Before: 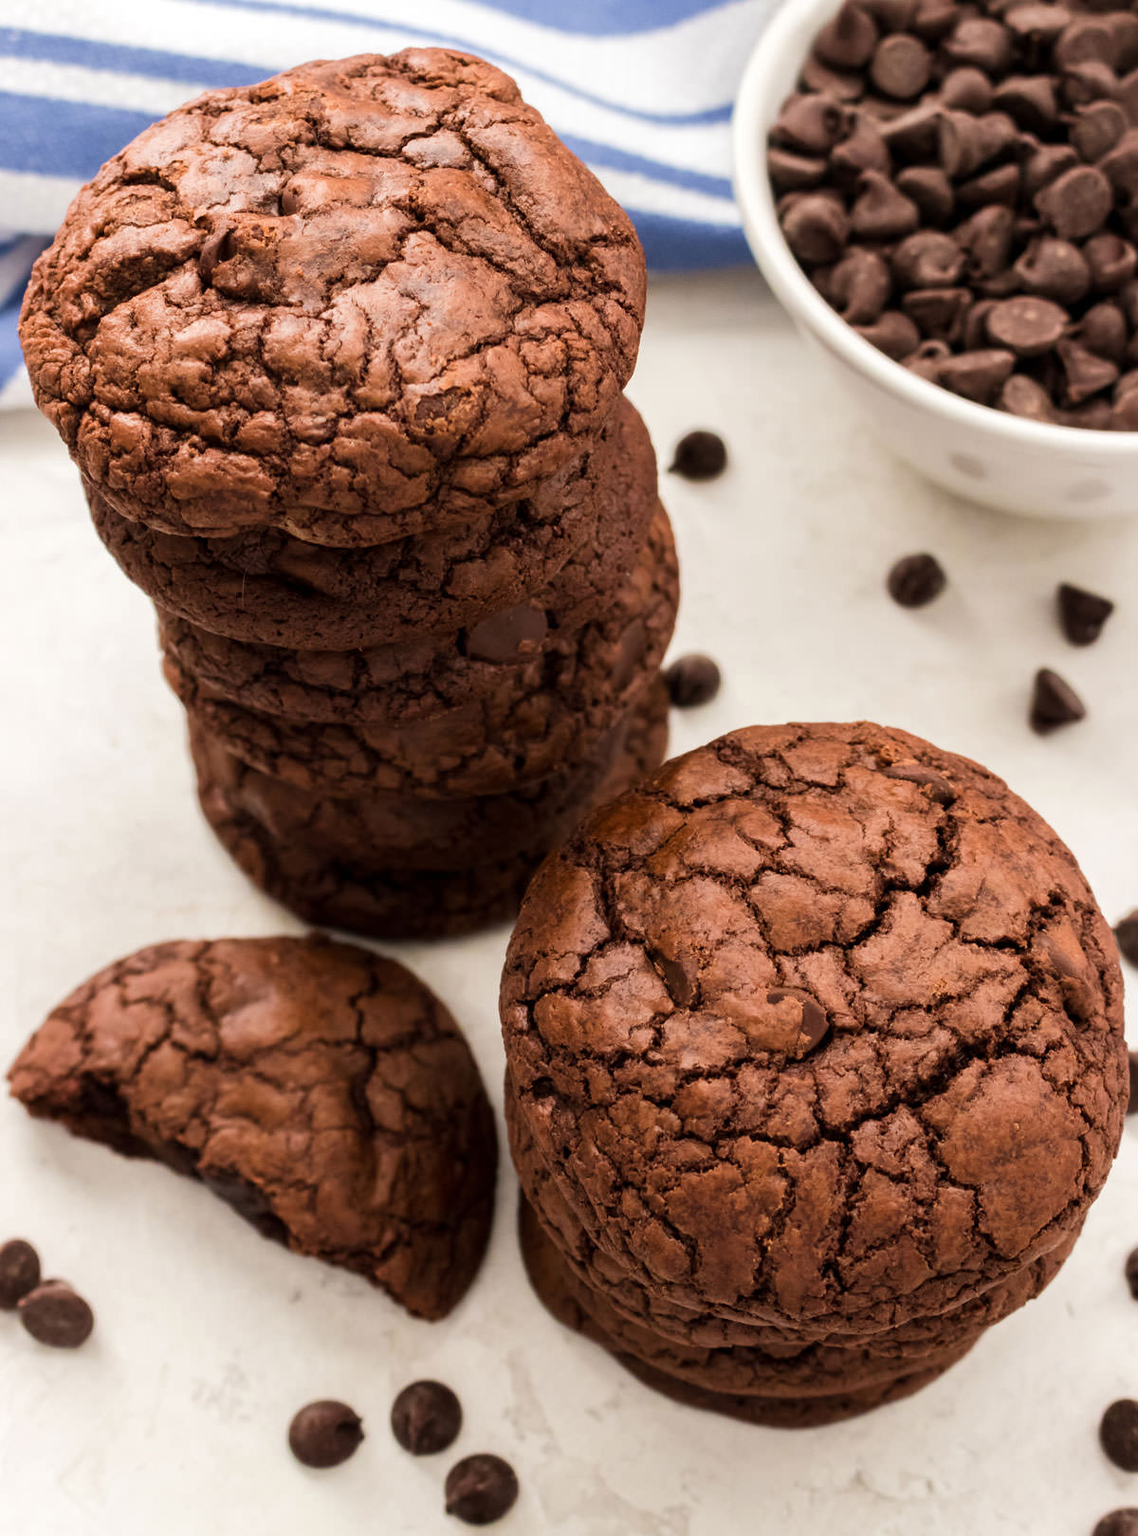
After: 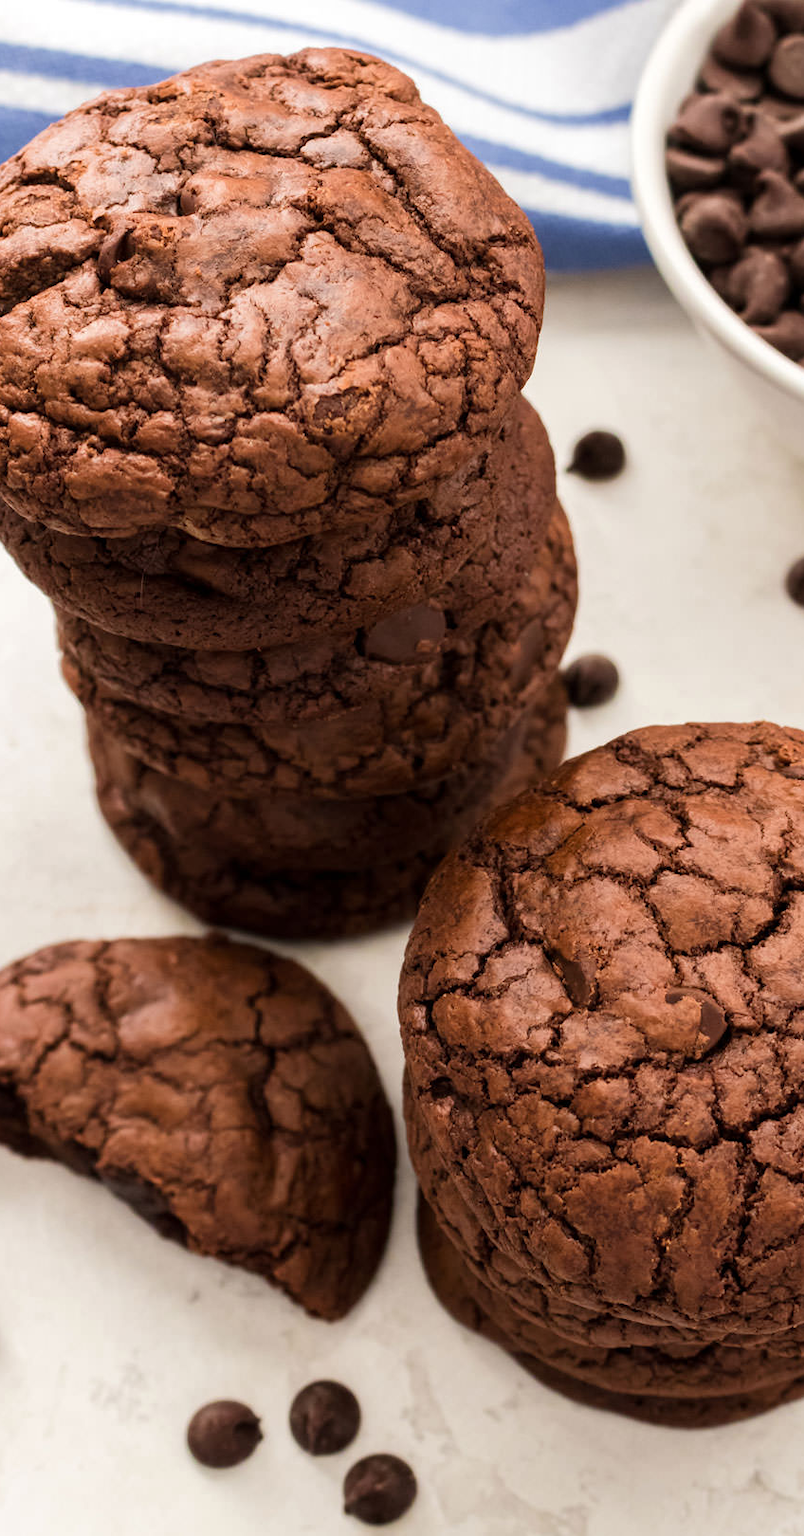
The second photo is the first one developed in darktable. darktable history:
crop and rotate: left 8.99%, right 20.281%
